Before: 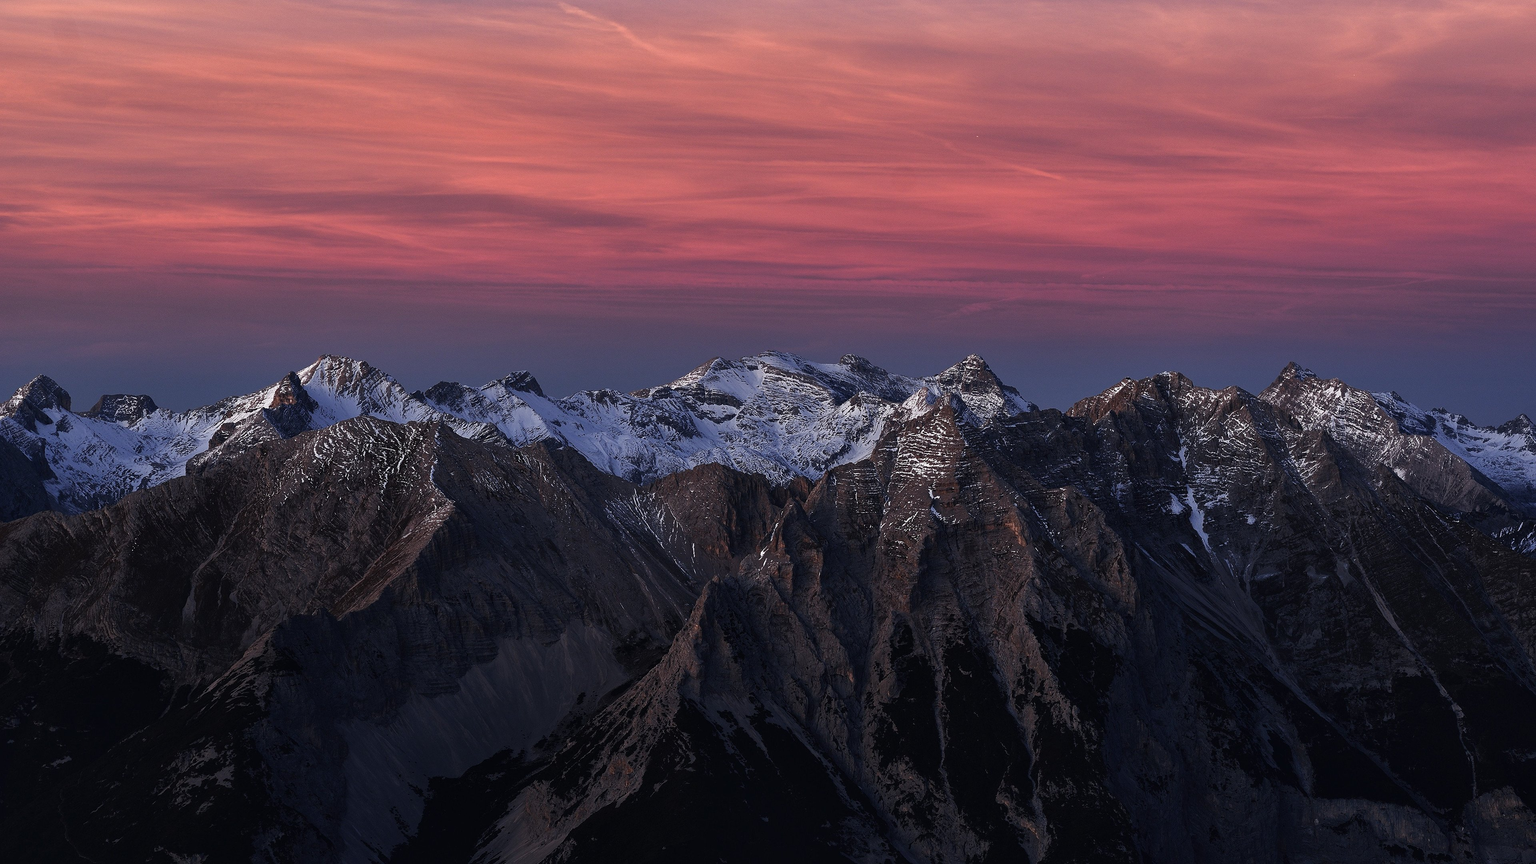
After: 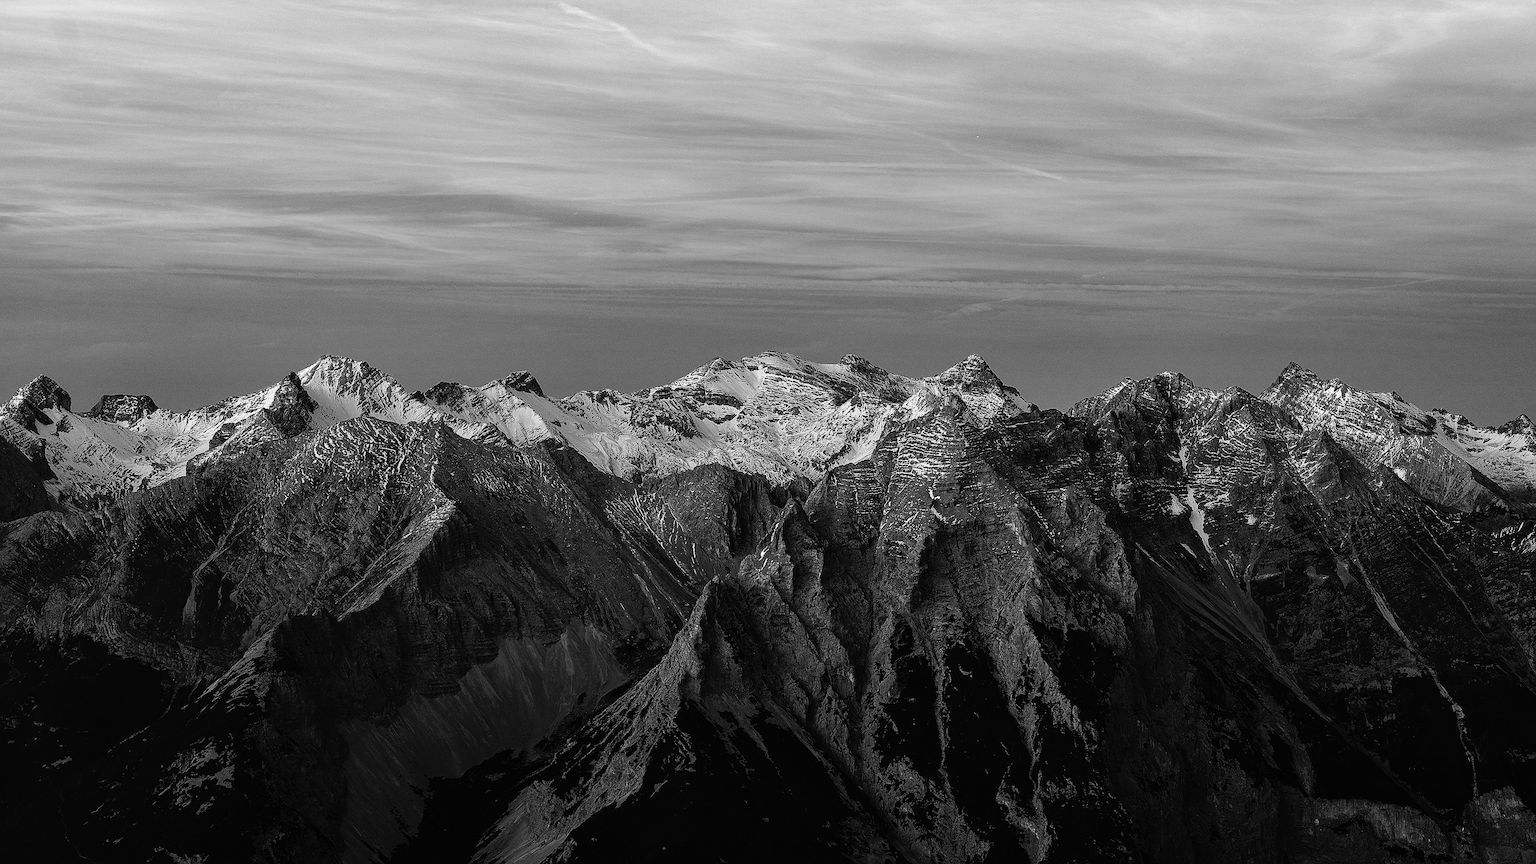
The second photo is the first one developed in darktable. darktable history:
color correction: saturation 1.34
base curve: curves: ch0 [(0, 0) (0.012, 0.01) (0.073, 0.168) (0.31, 0.711) (0.645, 0.957) (1, 1)], preserve colors none
color zones: curves: ch1 [(0, -0.014) (0.143, -0.013) (0.286, -0.013) (0.429, -0.016) (0.571, -0.019) (0.714, -0.015) (0.857, 0.002) (1, -0.014)]
sharpen: on, module defaults
local contrast: on, module defaults
color balance rgb: linear chroma grading › global chroma 15%, perceptual saturation grading › global saturation 30%
